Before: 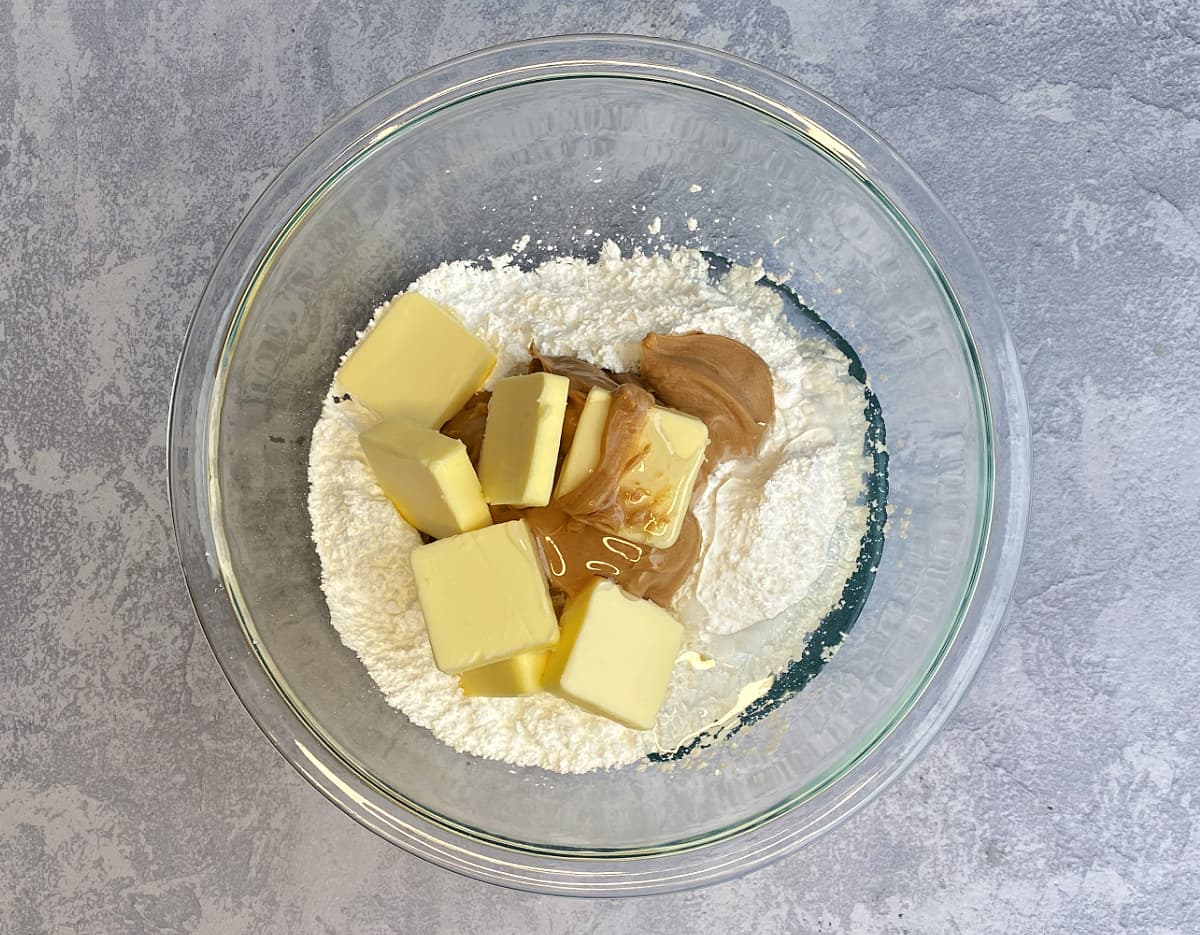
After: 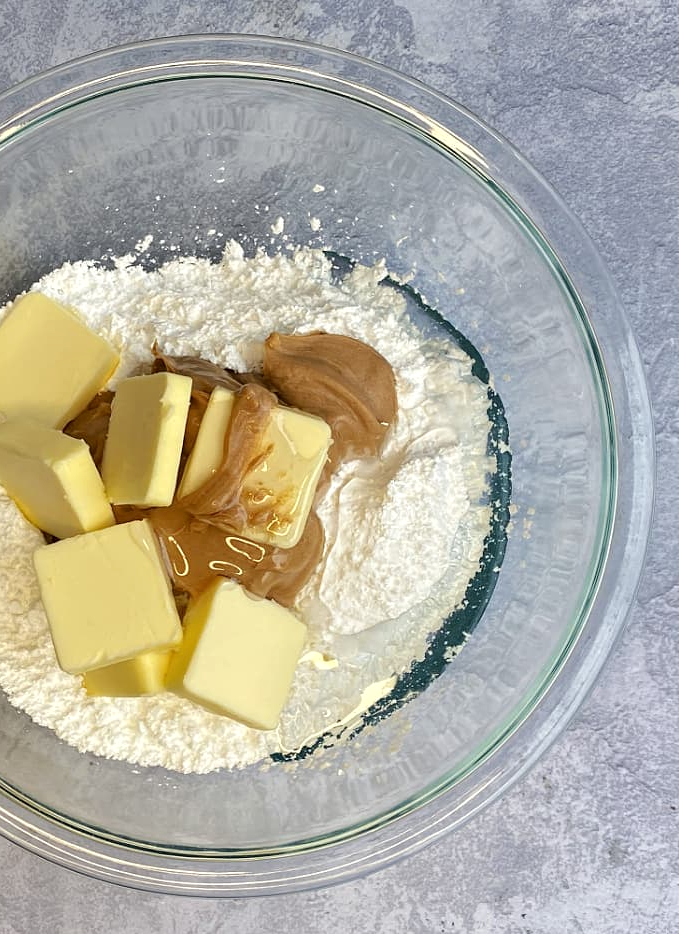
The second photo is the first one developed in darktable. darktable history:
crop: left 31.458%, top 0%, right 11.876%
local contrast: highlights 100%, shadows 100%, detail 120%, midtone range 0.2
